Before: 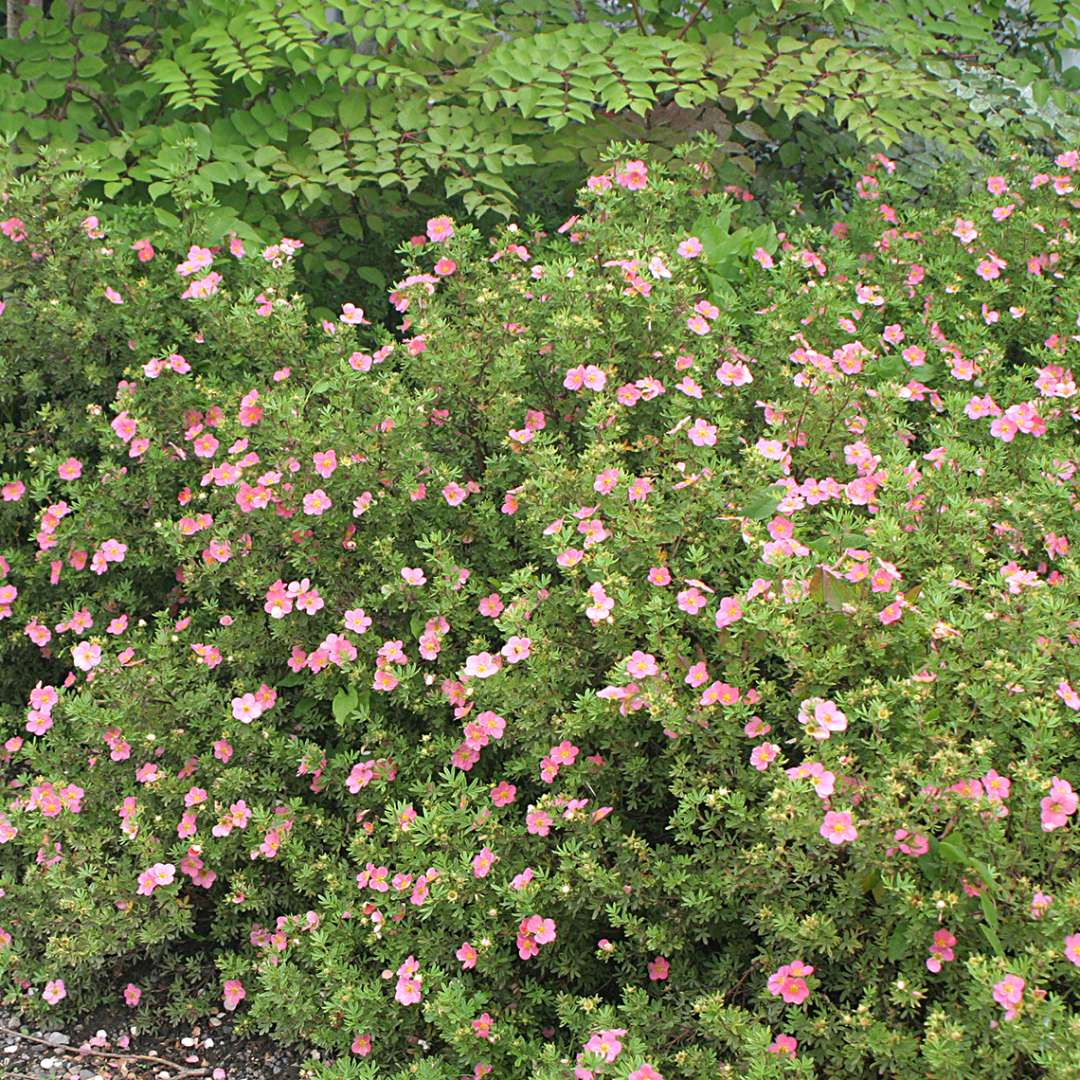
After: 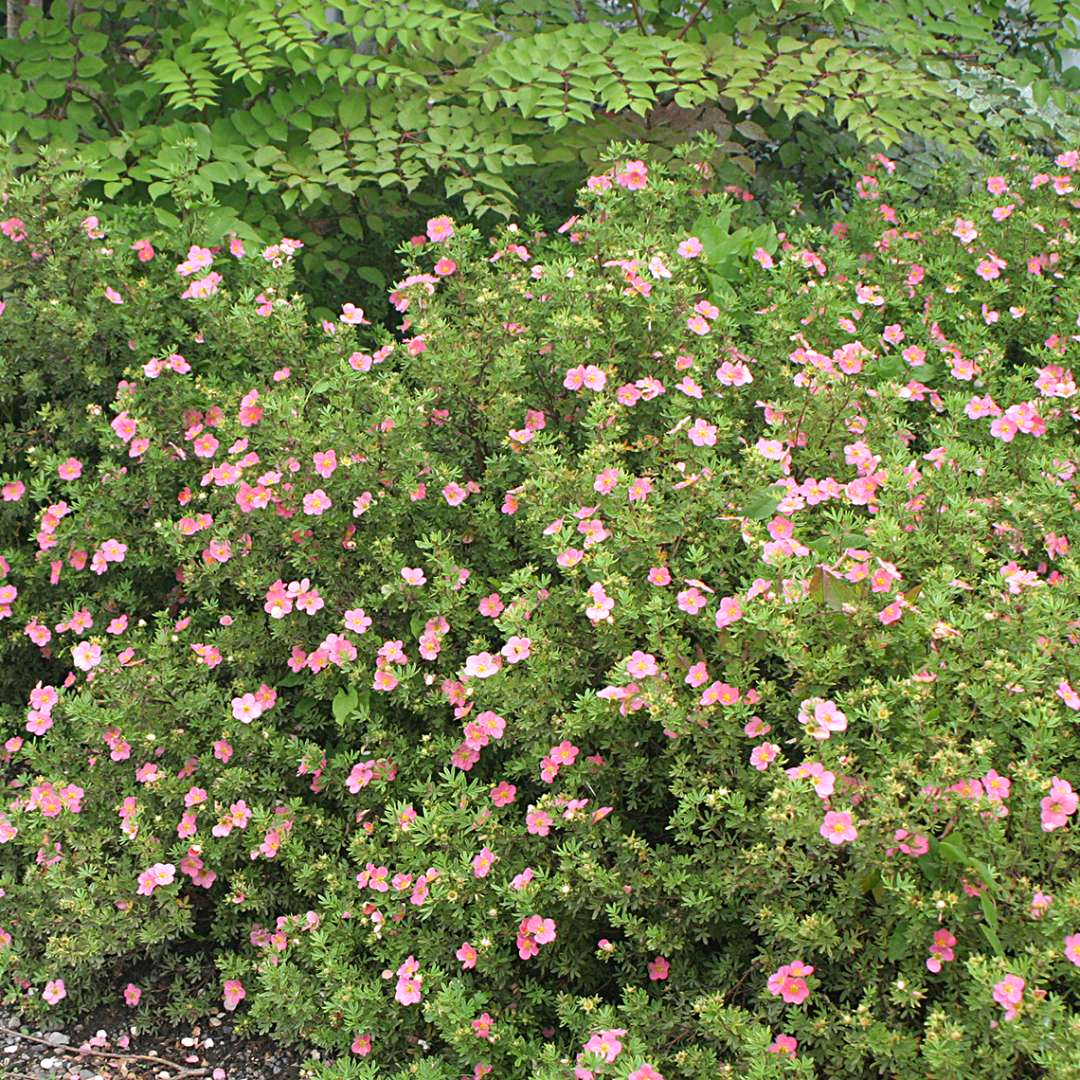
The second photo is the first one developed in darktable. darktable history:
contrast brightness saturation: contrast 0.081, saturation 0.022
